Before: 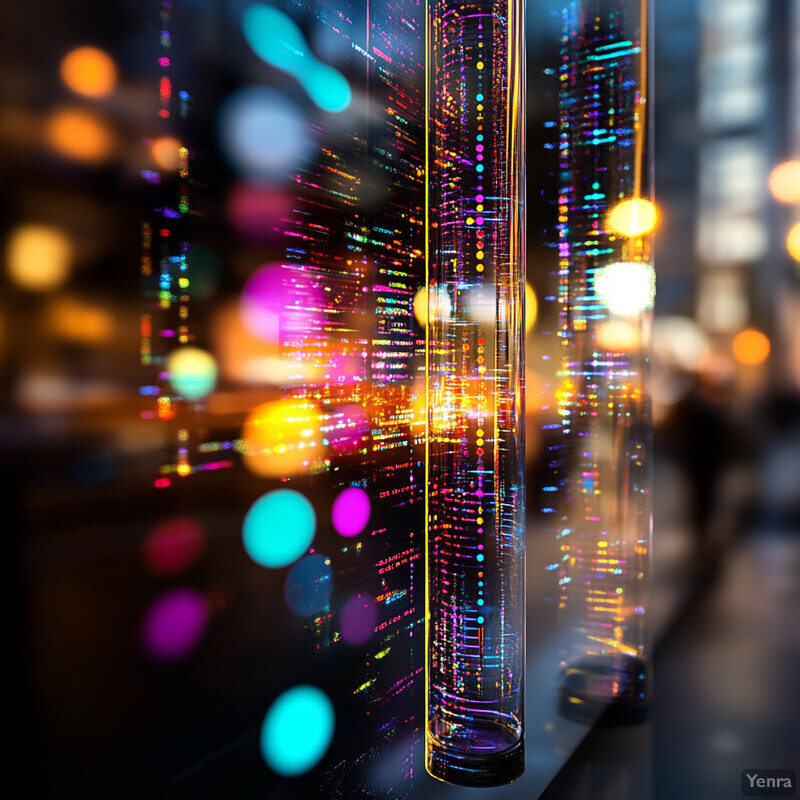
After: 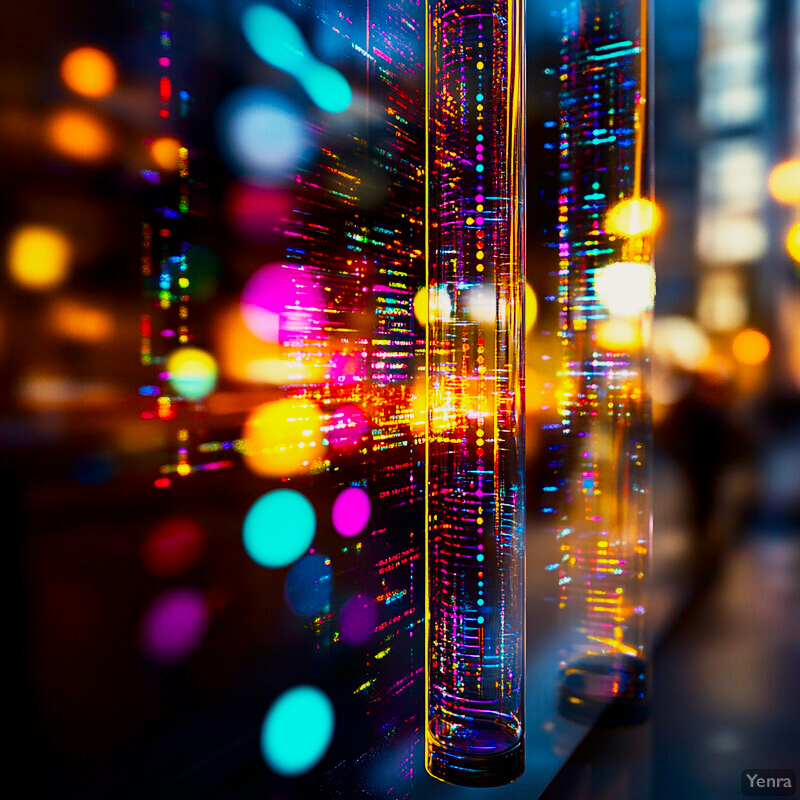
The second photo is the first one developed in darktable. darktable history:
color balance rgb: highlights gain › chroma 3.084%, highlights gain › hue 78.56°, perceptual saturation grading › global saturation 35.902%, global vibrance 20.465%
contrast brightness saturation: contrast 0.068, brightness -0.147, saturation 0.107
base curve: curves: ch0 [(0, 0) (0.088, 0.125) (0.176, 0.251) (0.354, 0.501) (0.613, 0.749) (1, 0.877)], preserve colors none
